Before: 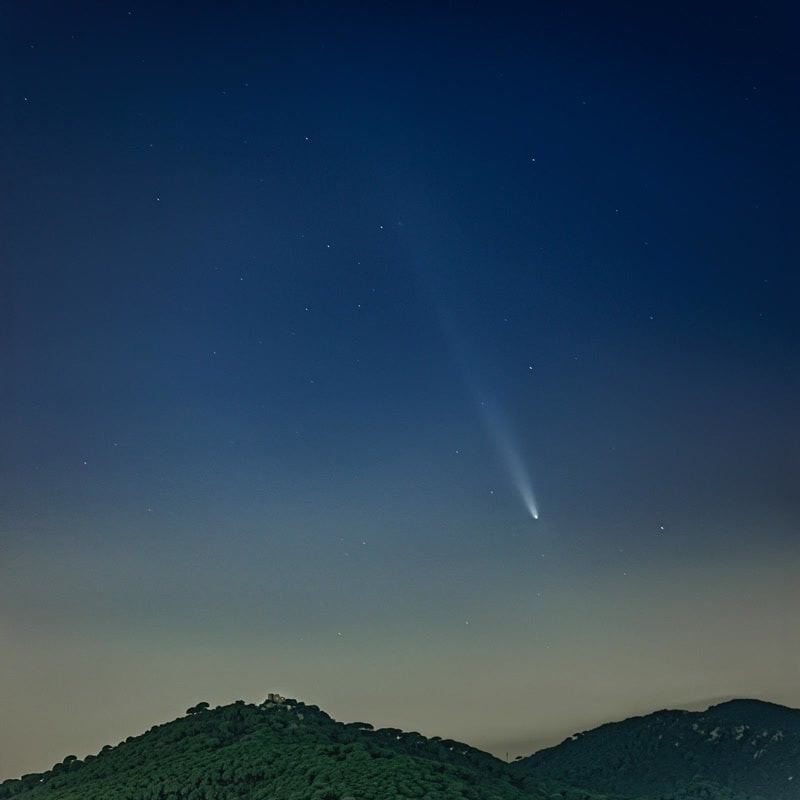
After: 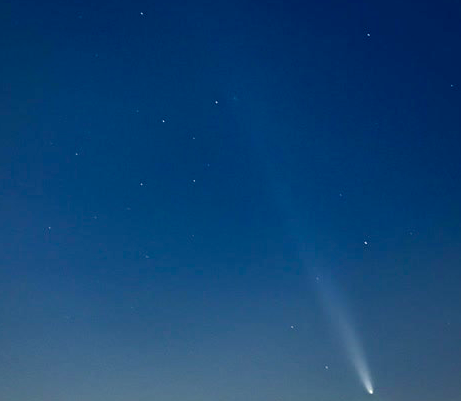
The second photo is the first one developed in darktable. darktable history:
color balance rgb: shadows lift › hue 86.79°, linear chroma grading › global chroma 0.305%, perceptual saturation grading › global saturation 20%, perceptual saturation grading › highlights -49.53%, perceptual saturation grading › shadows 25.036%
exposure: exposure 0.436 EV, compensate exposure bias true, compensate highlight preservation false
crop: left 20.743%, top 15.693%, right 21.572%, bottom 34.152%
